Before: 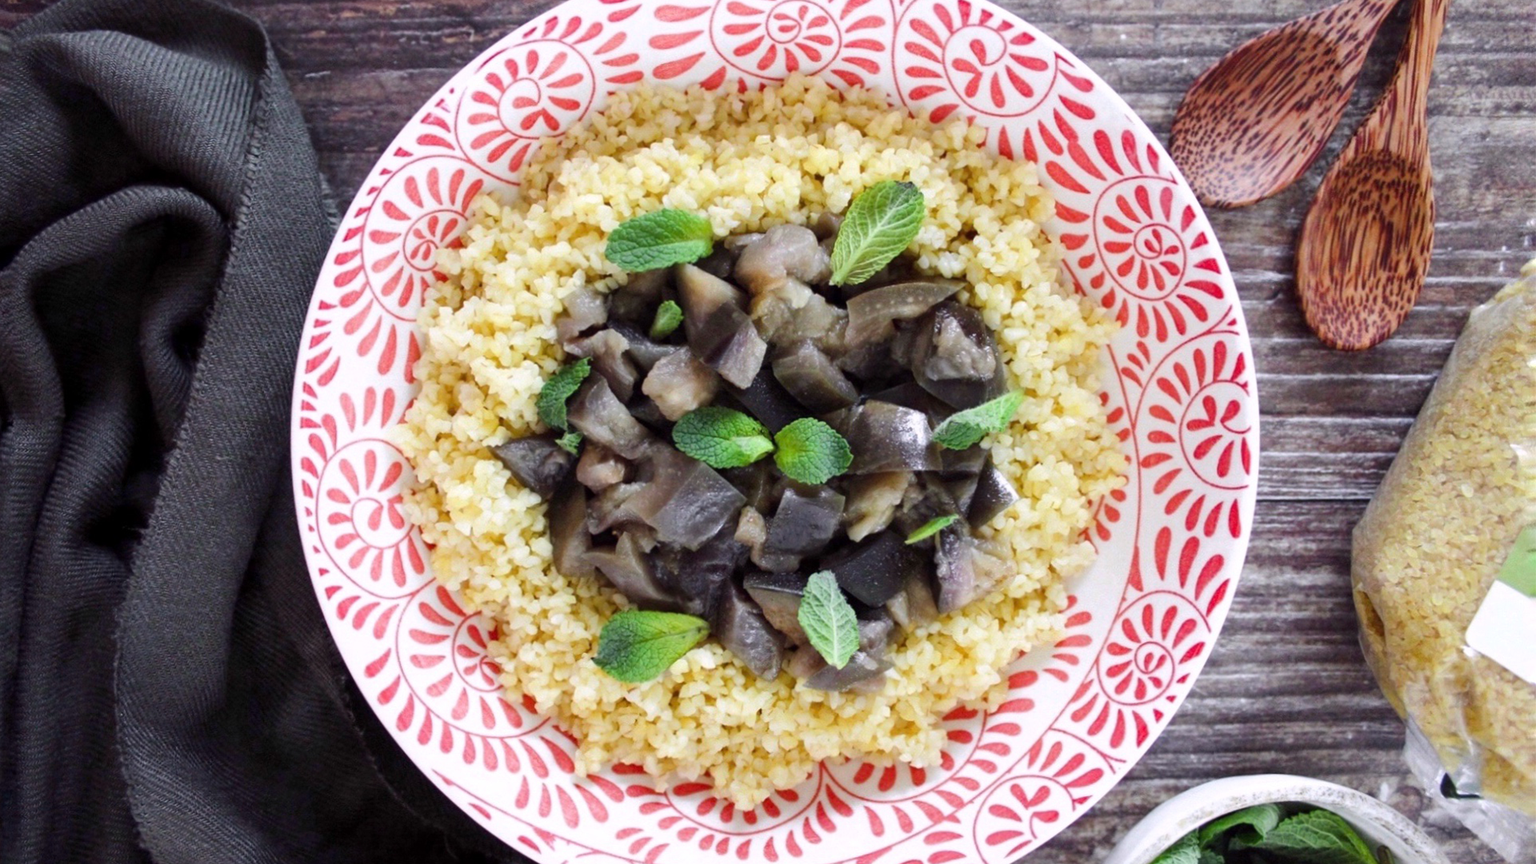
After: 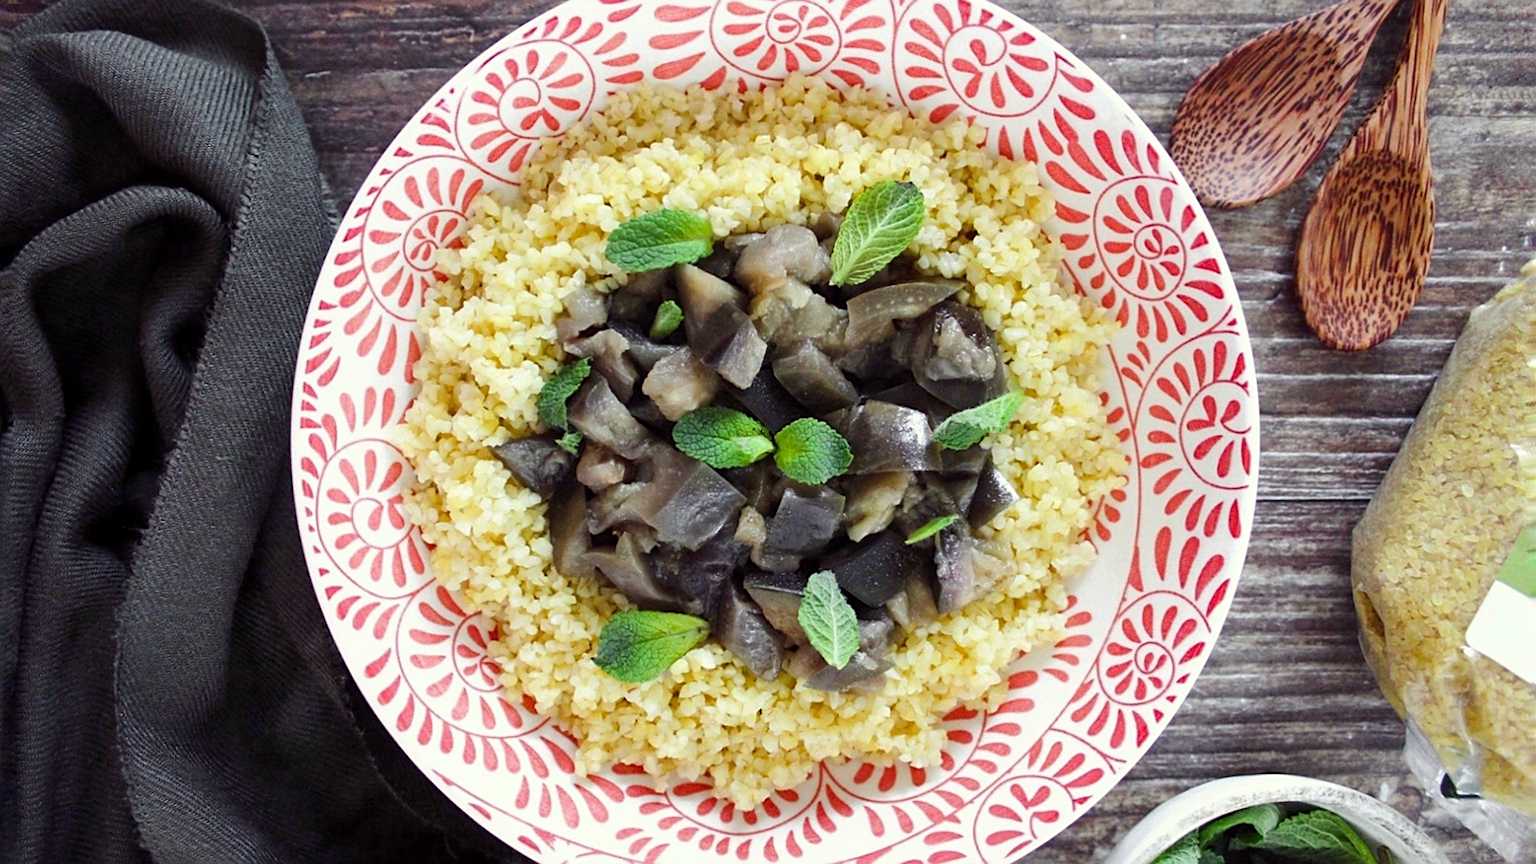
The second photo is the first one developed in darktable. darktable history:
color correction: highlights a* -4.35, highlights b* 6.55
sharpen: on, module defaults
